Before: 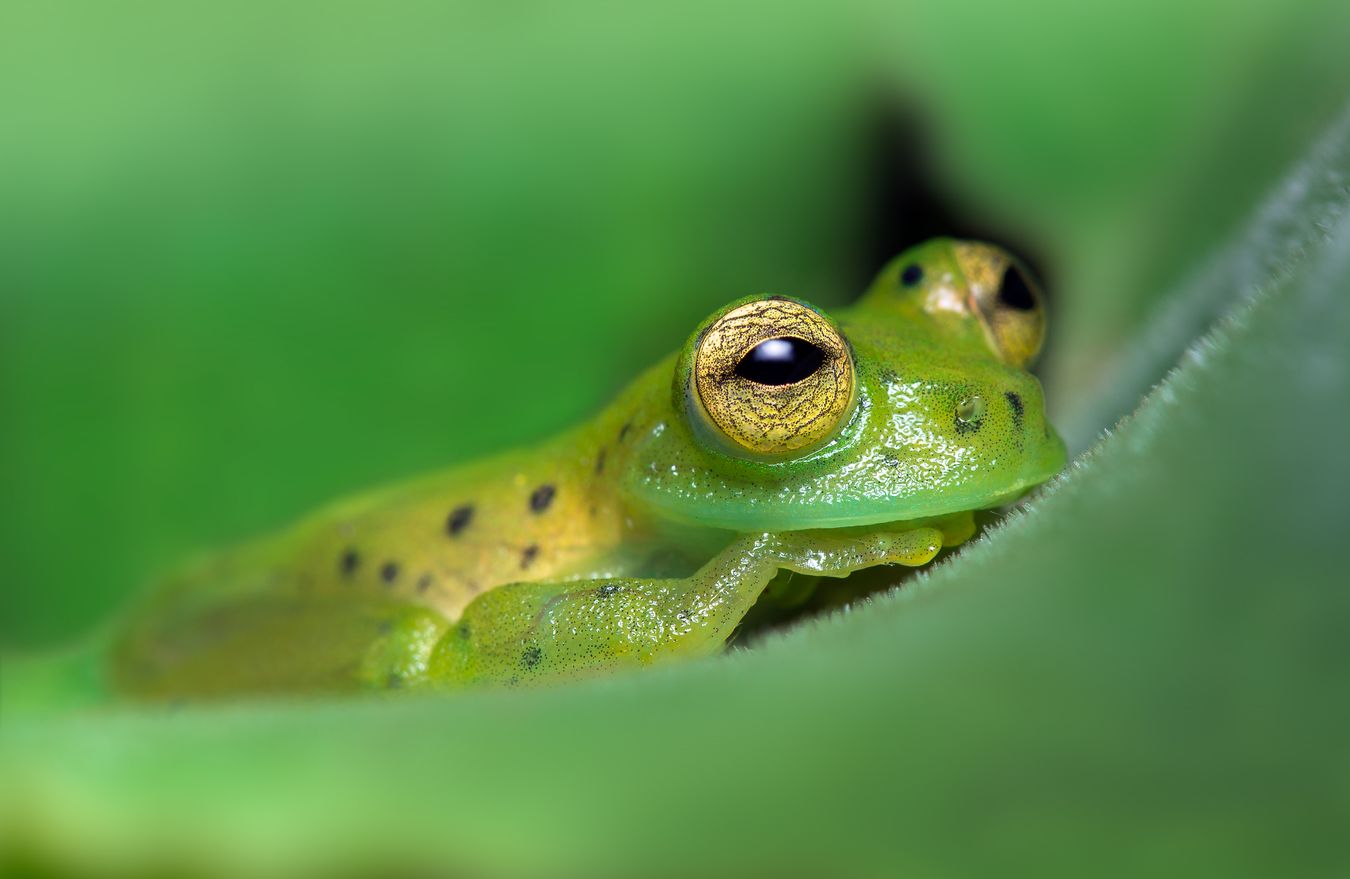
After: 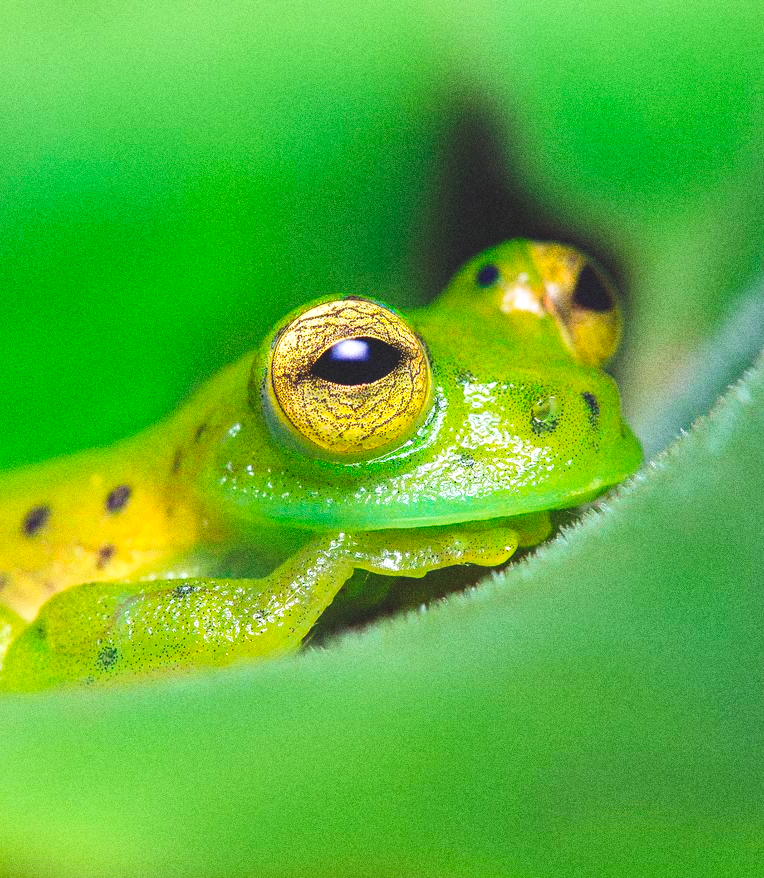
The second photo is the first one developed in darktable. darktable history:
grain: coarseness 0.09 ISO, strength 40%
haze removal: compatibility mode true, adaptive false
crop: left 31.458%, top 0%, right 11.876%
contrast brightness saturation: contrast -0.19, saturation 0.19
exposure: black level correction 0, exposure 0.7 EV, compensate exposure bias true, compensate highlight preservation false
tone curve: curves: ch0 [(0, 0) (0.003, 0.077) (0.011, 0.089) (0.025, 0.105) (0.044, 0.122) (0.069, 0.134) (0.1, 0.151) (0.136, 0.171) (0.177, 0.198) (0.224, 0.23) (0.277, 0.273) (0.335, 0.343) (0.399, 0.422) (0.468, 0.508) (0.543, 0.601) (0.623, 0.695) (0.709, 0.782) (0.801, 0.866) (0.898, 0.934) (1, 1)], preserve colors none
